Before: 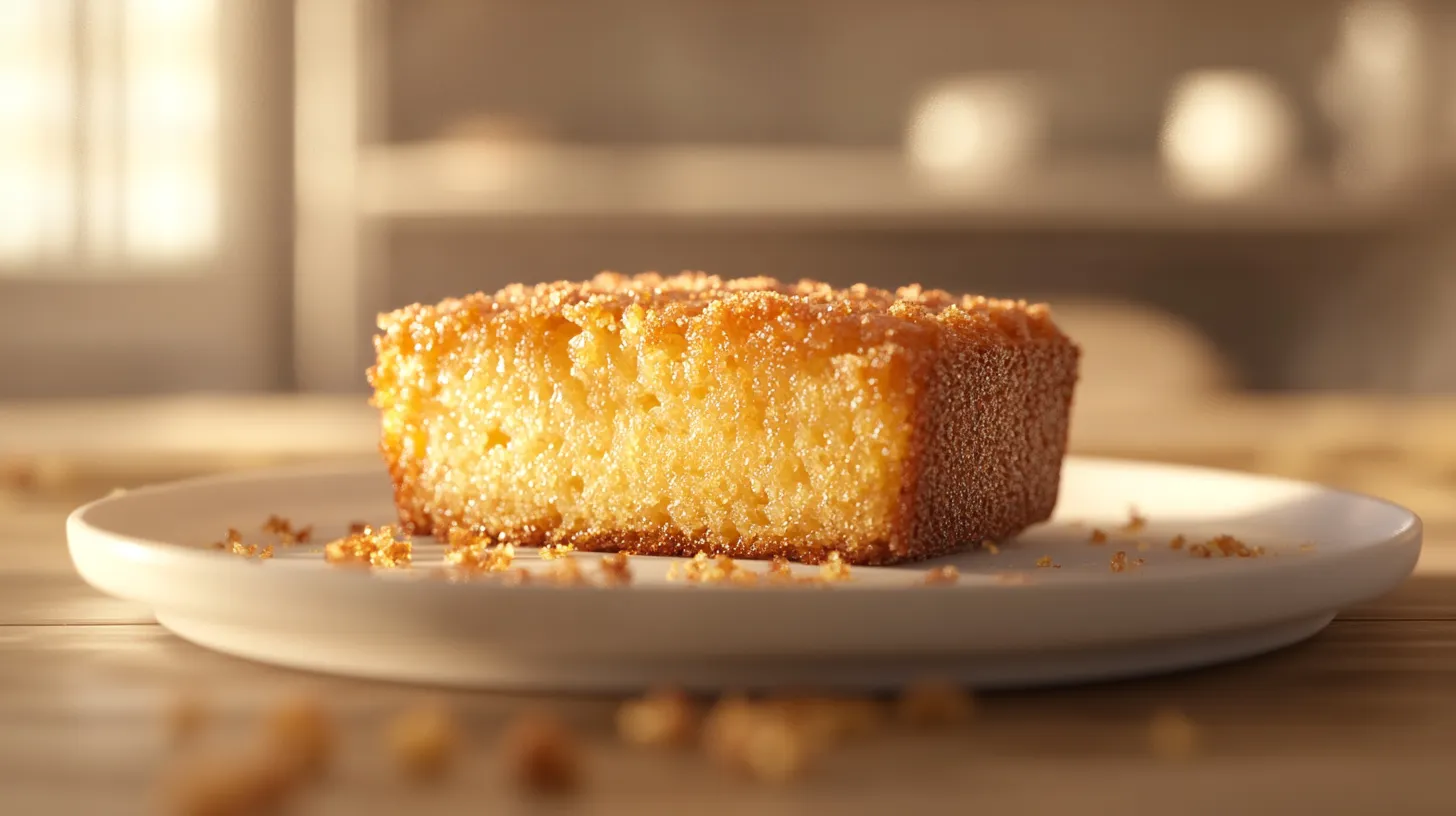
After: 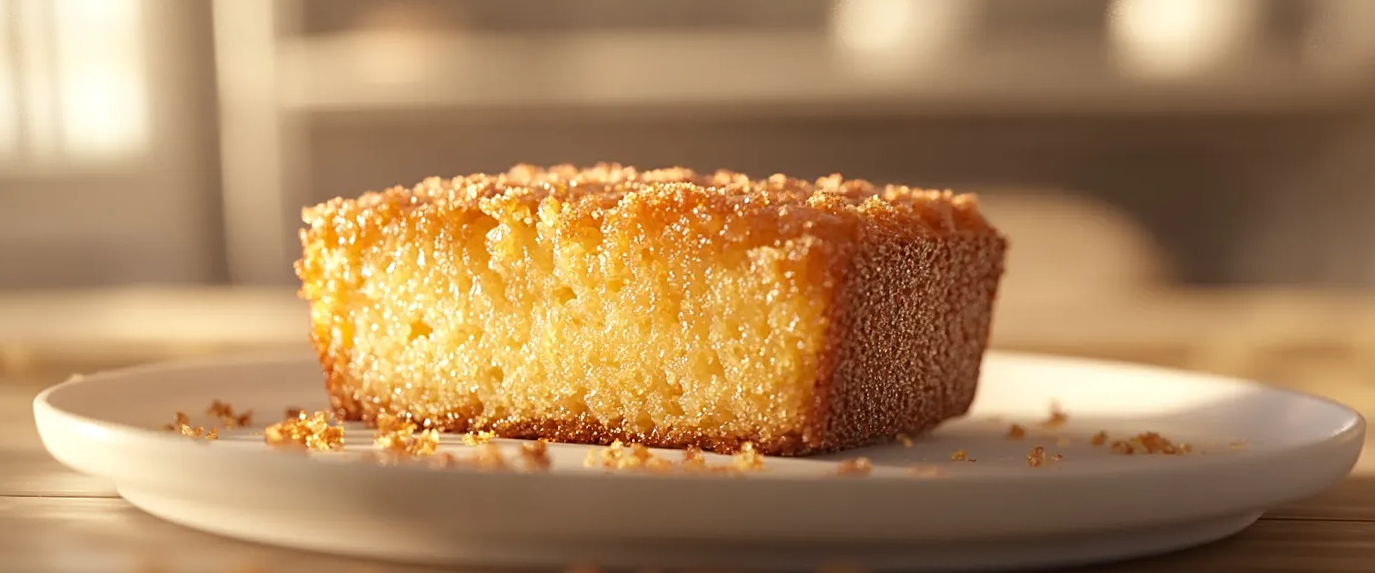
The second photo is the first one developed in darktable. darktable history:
crop: top 13.819%, bottom 11.169%
sharpen: radius 2.529, amount 0.323
rotate and perspective: rotation 0.062°, lens shift (vertical) 0.115, lens shift (horizontal) -0.133, crop left 0.047, crop right 0.94, crop top 0.061, crop bottom 0.94
